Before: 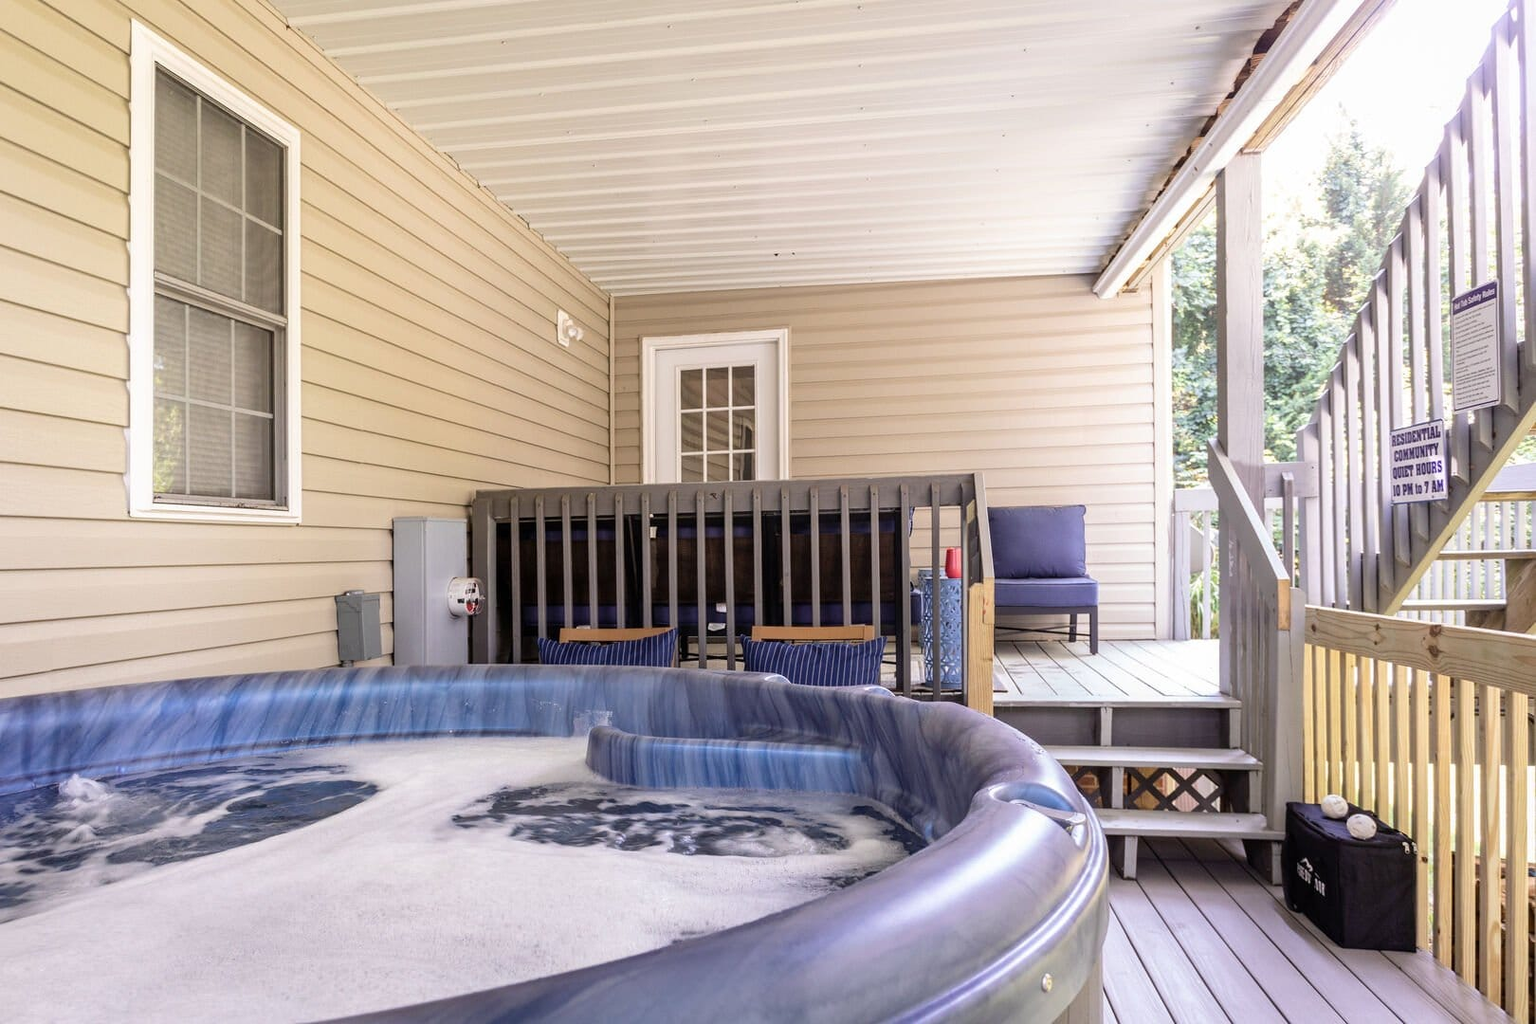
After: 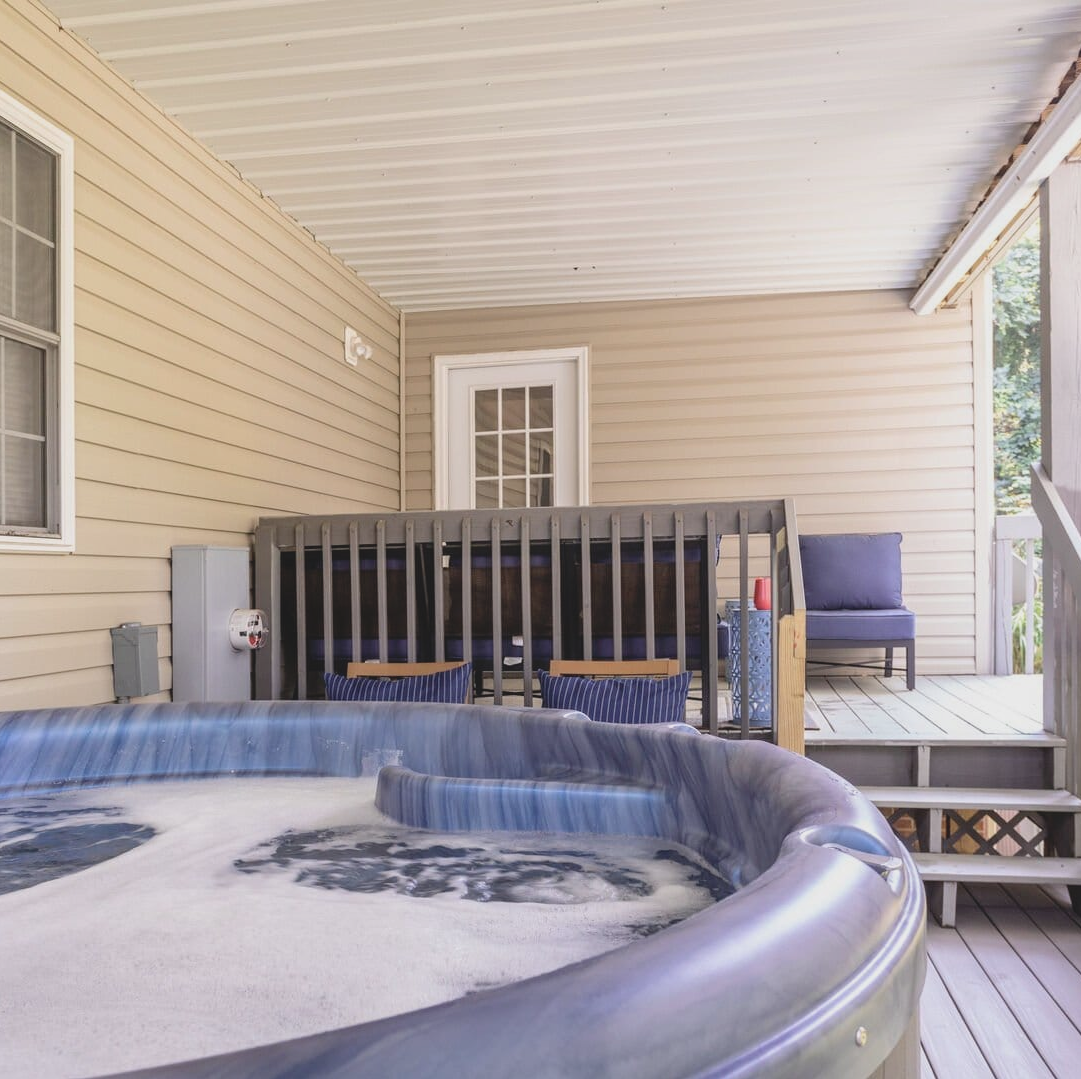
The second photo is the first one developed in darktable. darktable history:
contrast brightness saturation: contrast -0.163, brightness 0.047, saturation -0.137
crop and rotate: left 15.044%, right 18.174%
exposure: black level correction 0, compensate exposure bias true, compensate highlight preservation false
